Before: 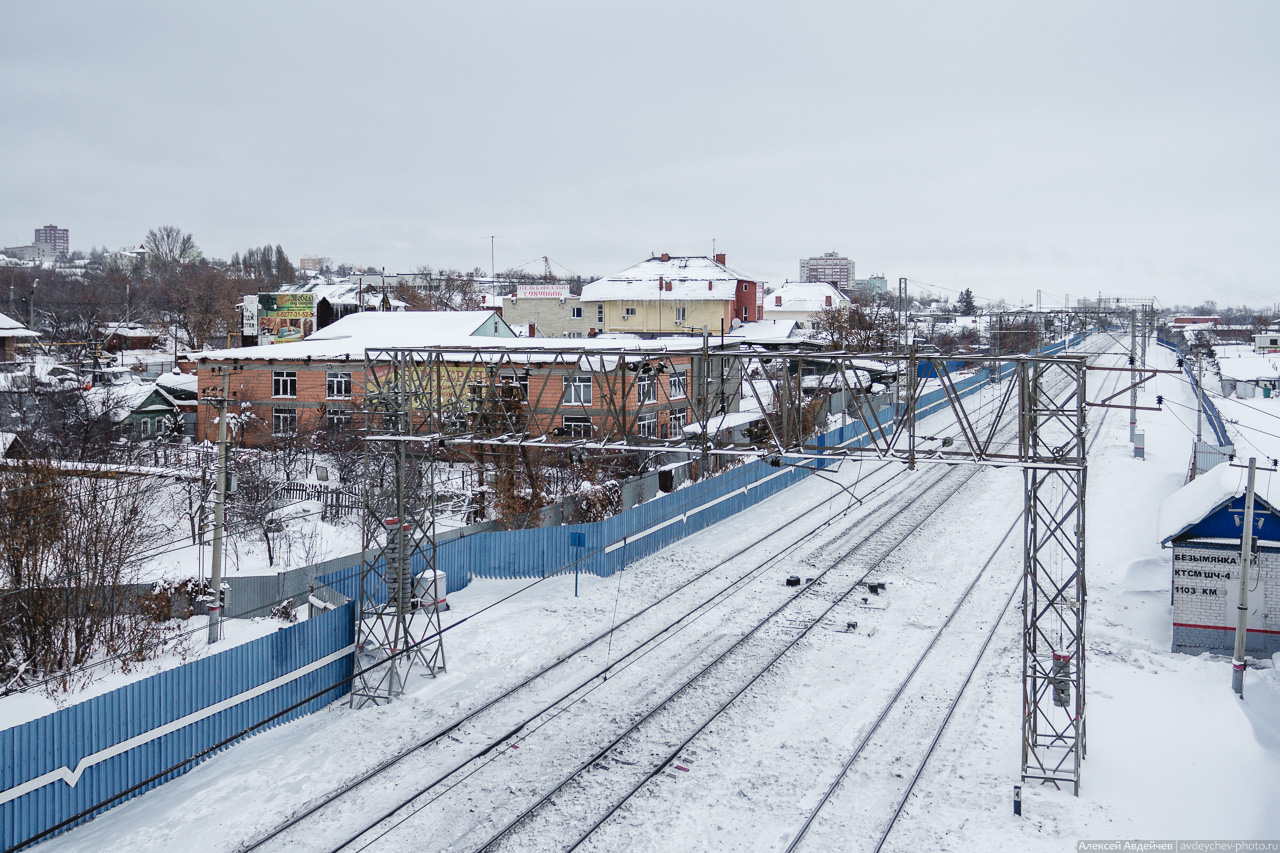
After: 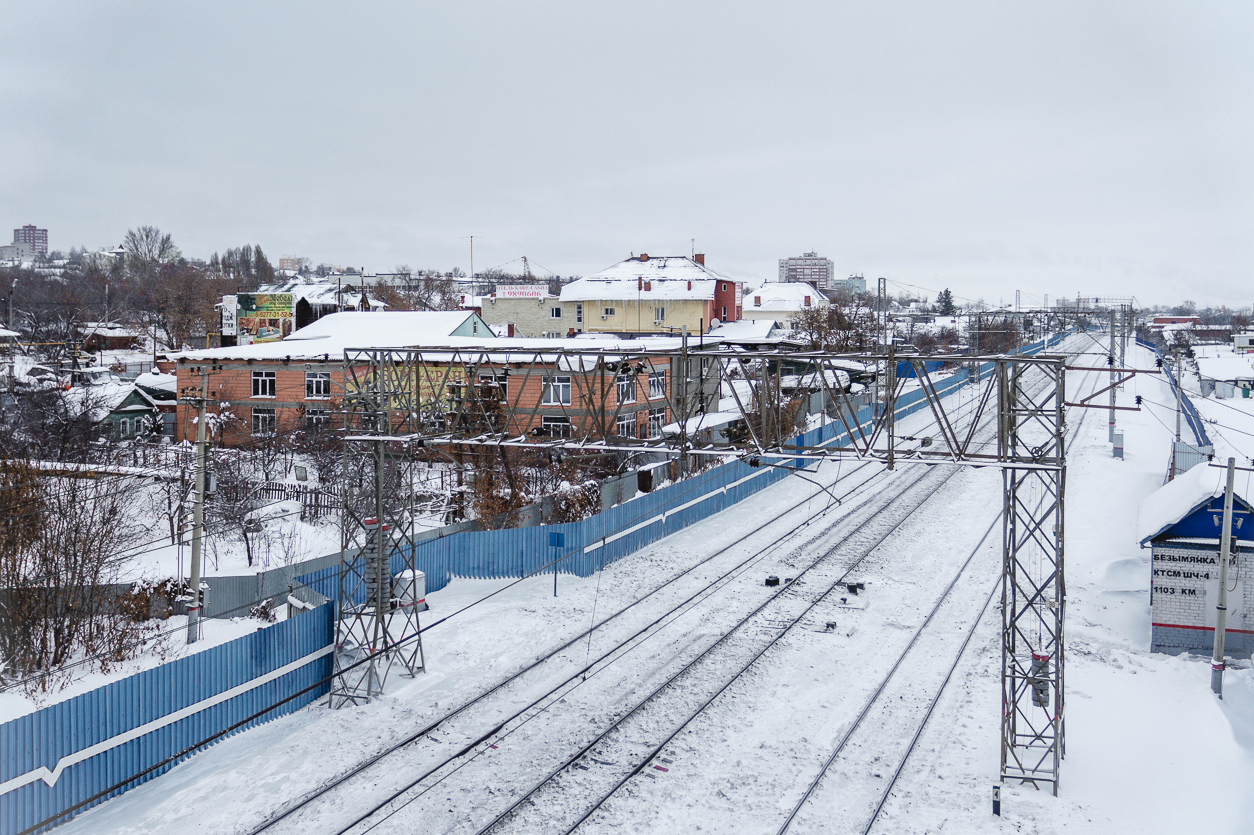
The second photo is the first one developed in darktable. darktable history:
color correction: highlights b* -0.044, saturation 1.06
crop: left 1.695%, right 0.283%, bottom 2.031%
vignetting: fall-off start 100.26%, brightness 0.316, saturation 0.002, unbound false
